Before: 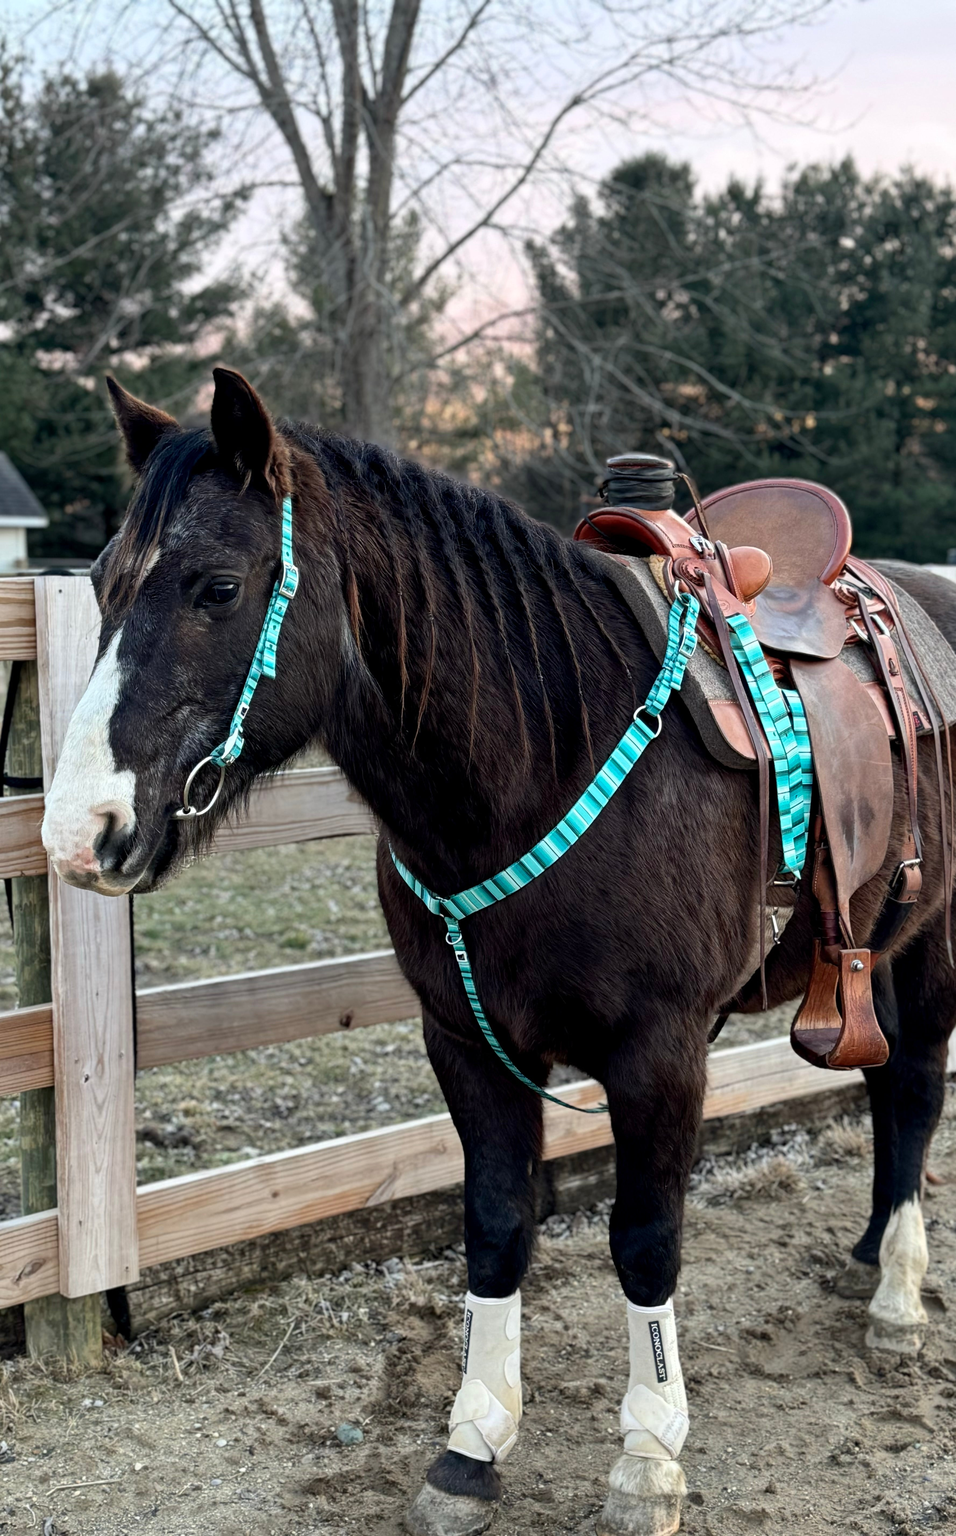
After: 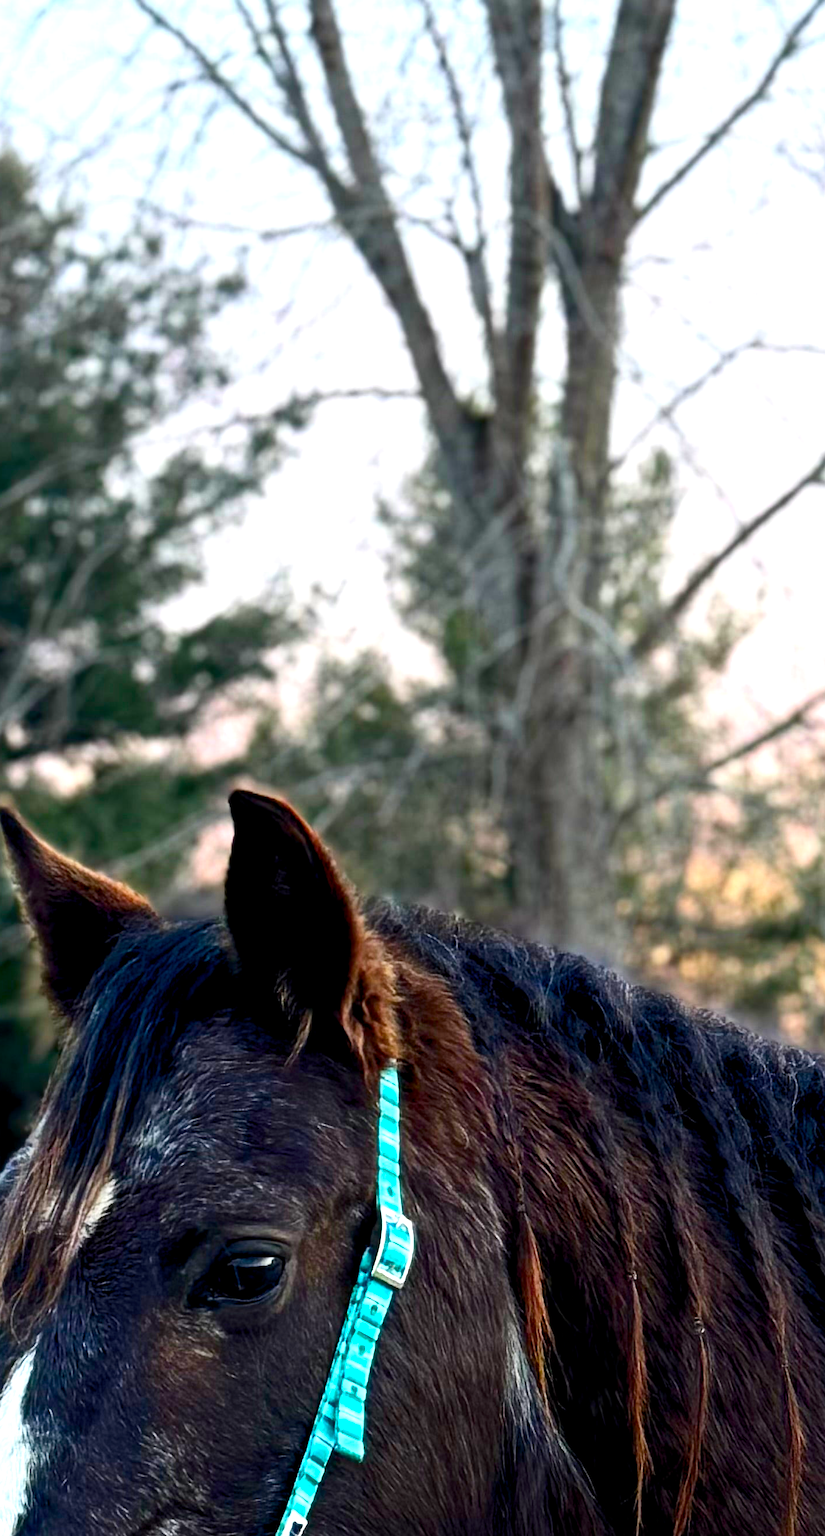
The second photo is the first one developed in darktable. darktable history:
crop and rotate: left 11.192%, top 0.12%, right 48.765%, bottom 53.489%
exposure: black level correction 0.001, exposure -0.123 EV, compensate highlight preservation false
contrast brightness saturation: contrast 0.173, saturation 0.296
color balance rgb: highlights gain › luminance 15.049%, perceptual saturation grading › global saturation 20%, perceptual saturation grading › highlights -25.19%, perceptual saturation grading › shadows 49.913%, perceptual brilliance grading › global brilliance 17.931%, global vibrance 9.688%
